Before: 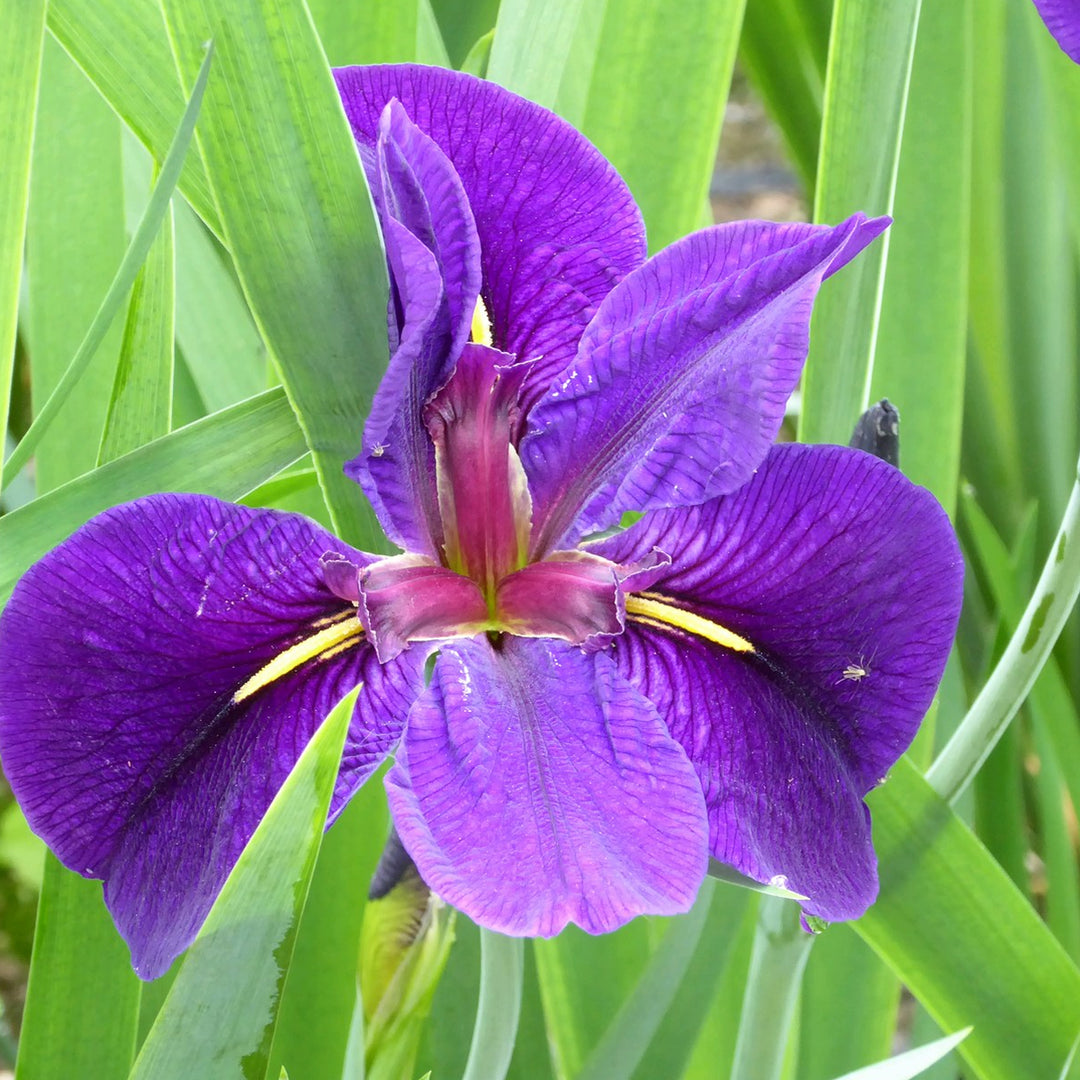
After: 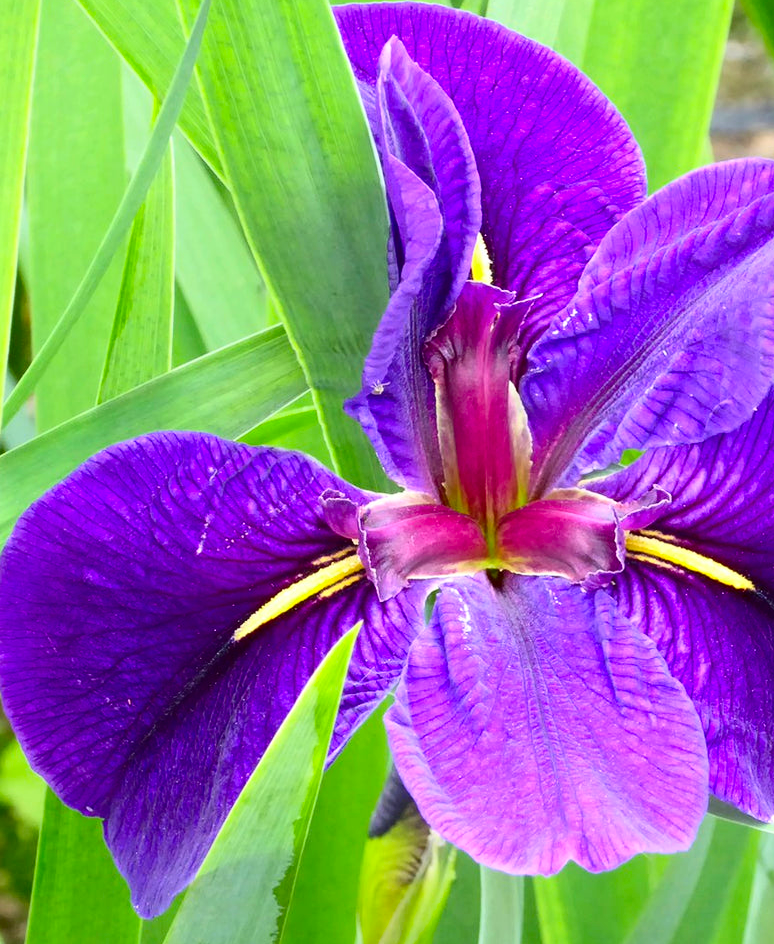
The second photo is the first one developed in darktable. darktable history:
crop: top 5.803%, right 27.864%, bottom 5.804%
contrast brightness saturation: contrast 0.18, saturation 0.3
